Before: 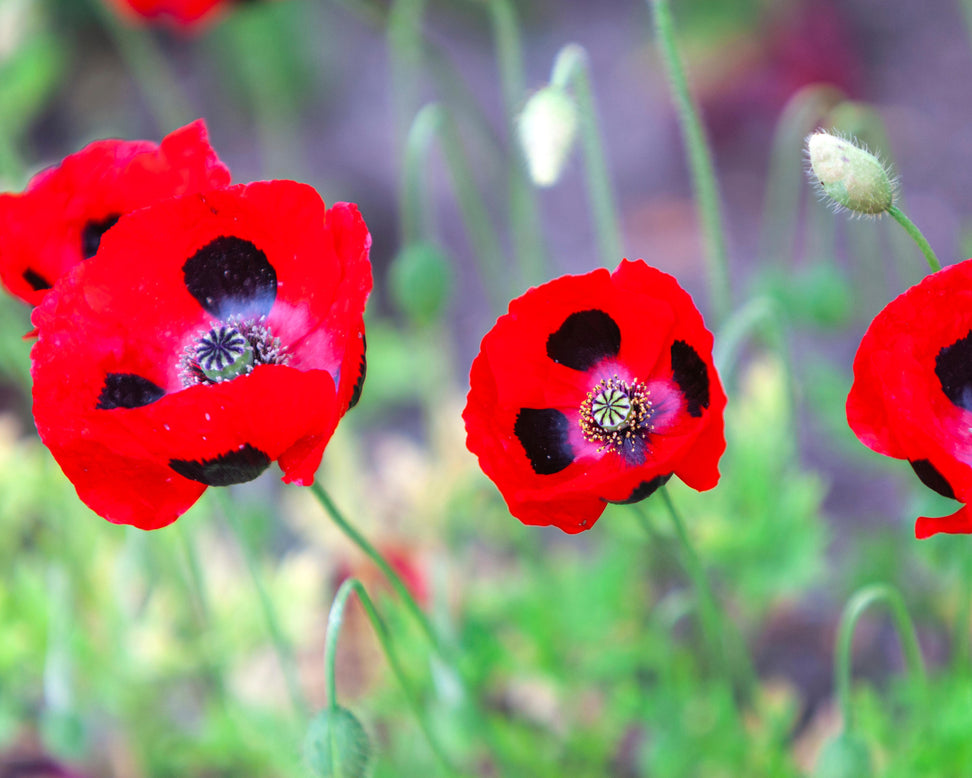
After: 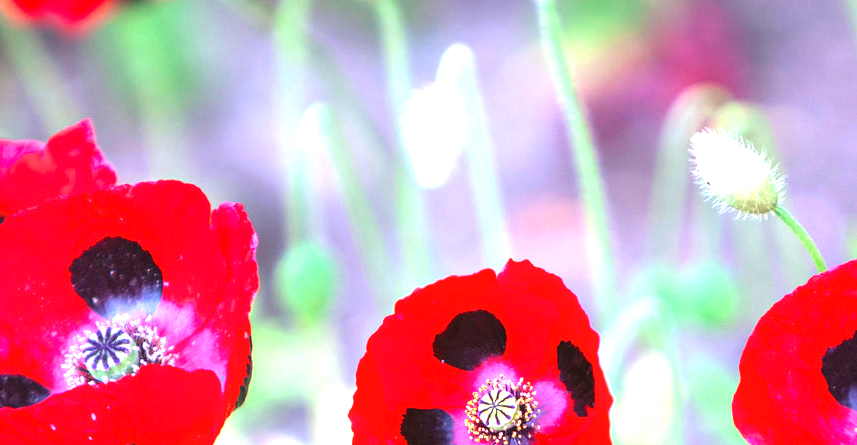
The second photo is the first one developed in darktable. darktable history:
crop and rotate: left 11.812%, bottom 42.776%
contrast equalizer: octaves 7, y [[0.6 ×6], [0.55 ×6], [0 ×6], [0 ×6], [0 ×6]], mix -0.2
exposure: black level correction 0, exposure 1.5 EV, compensate highlight preservation false
